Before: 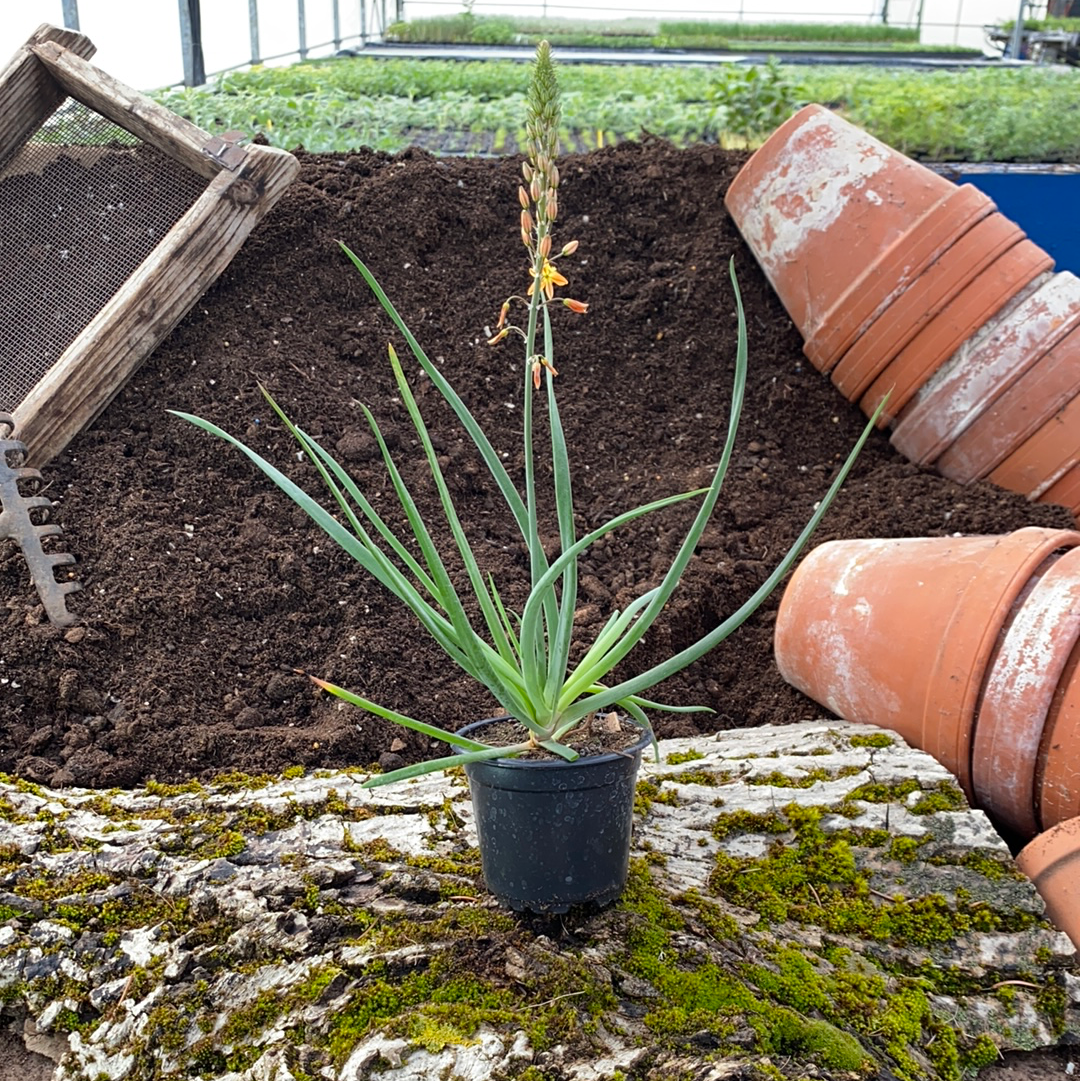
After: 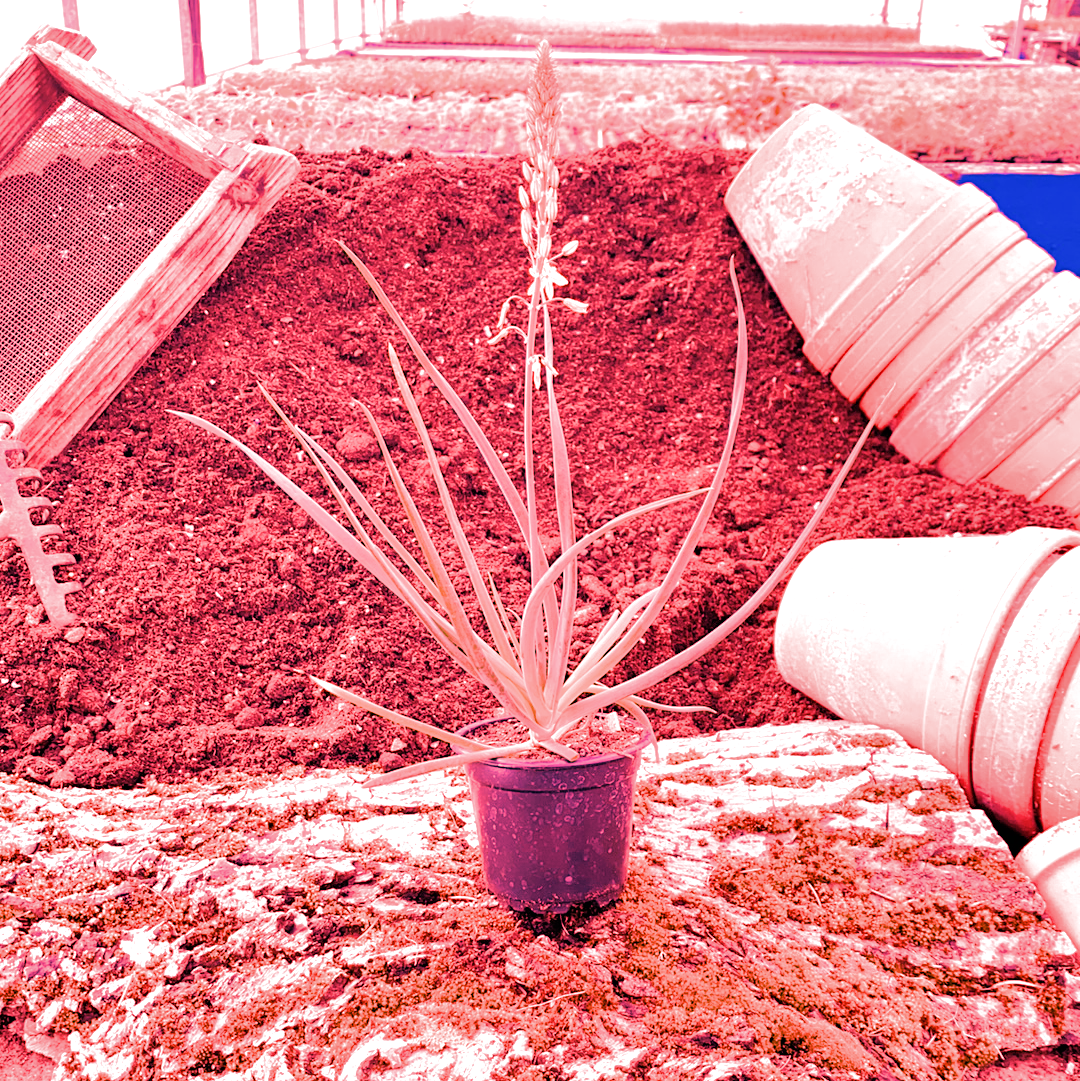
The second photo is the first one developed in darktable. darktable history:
white balance: red 4.26, blue 1.802
shadows and highlights: shadows 10, white point adjustment 1, highlights -40
filmic rgb: black relative exposure -7.65 EV, white relative exposure 4.56 EV, hardness 3.61
